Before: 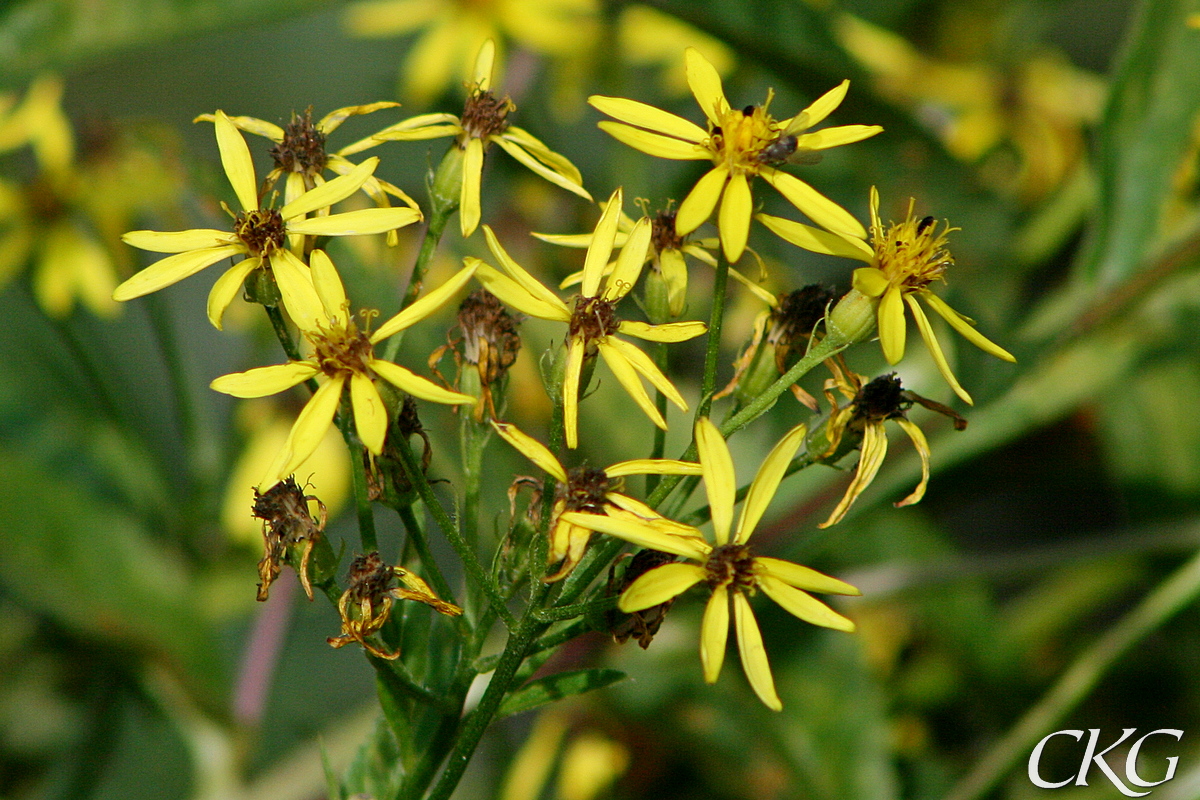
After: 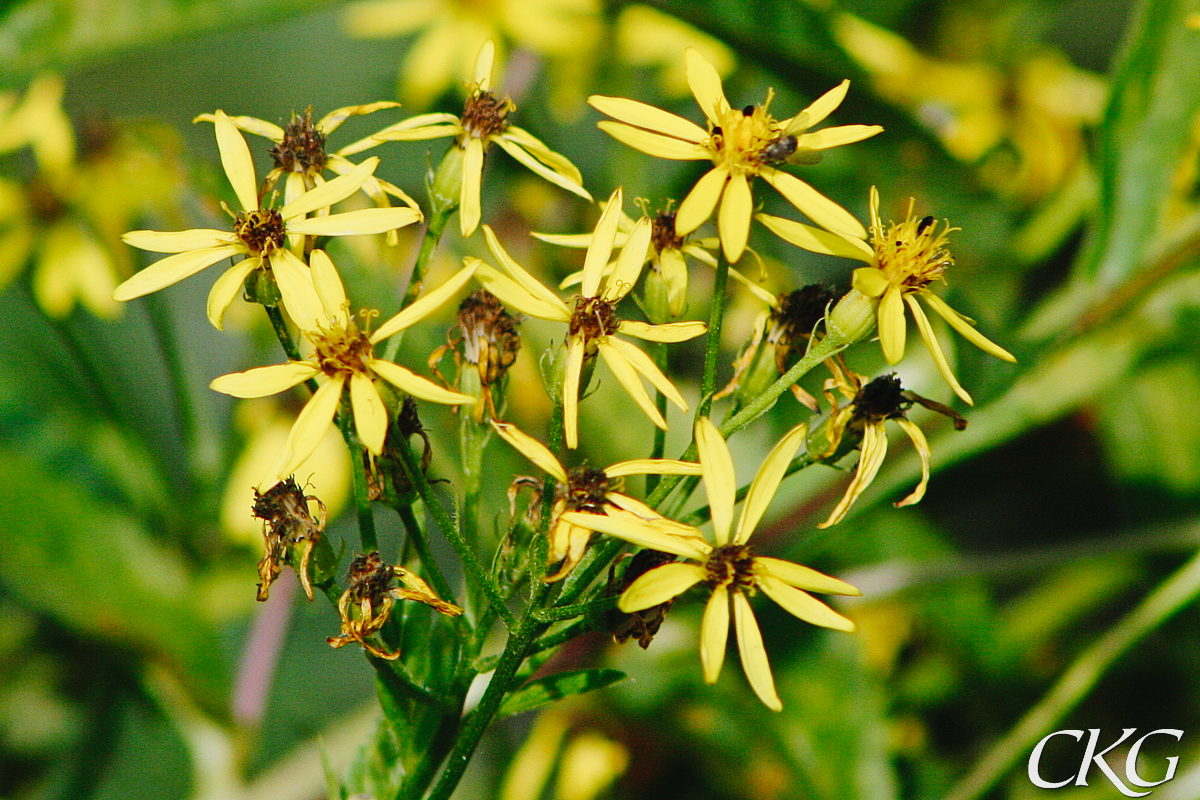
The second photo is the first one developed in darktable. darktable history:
tone curve: curves: ch0 [(0, 0.026) (0.104, 0.1) (0.233, 0.262) (0.398, 0.507) (0.498, 0.621) (0.65, 0.757) (0.835, 0.883) (1, 0.961)]; ch1 [(0, 0) (0.346, 0.307) (0.408, 0.369) (0.453, 0.457) (0.482, 0.476) (0.502, 0.498) (0.521, 0.503) (0.553, 0.554) (0.638, 0.646) (0.693, 0.727) (1, 1)]; ch2 [(0, 0) (0.366, 0.337) (0.434, 0.46) (0.485, 0.494) (0.5, 0.494) (0.511, 0.508) (0.537, 0.55) (0.579, 0.599) (0.663, 0.67) (1, 1)], preserve colors none
